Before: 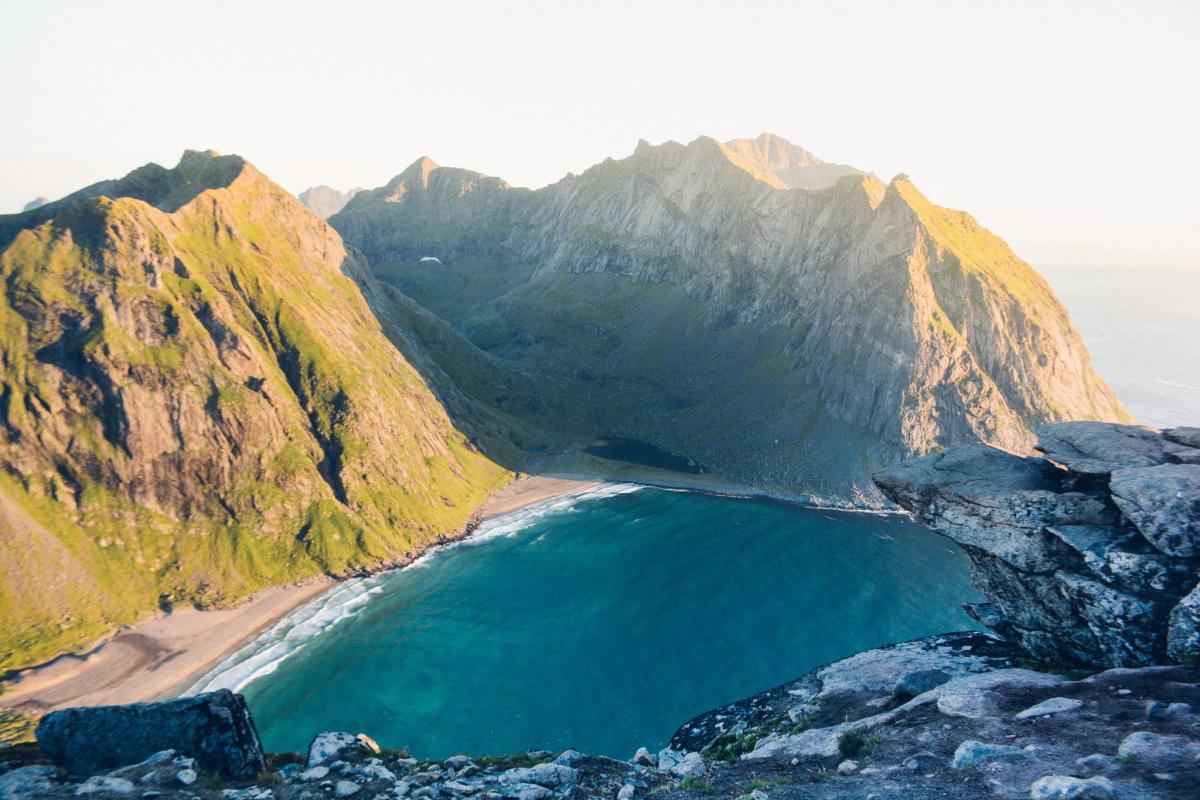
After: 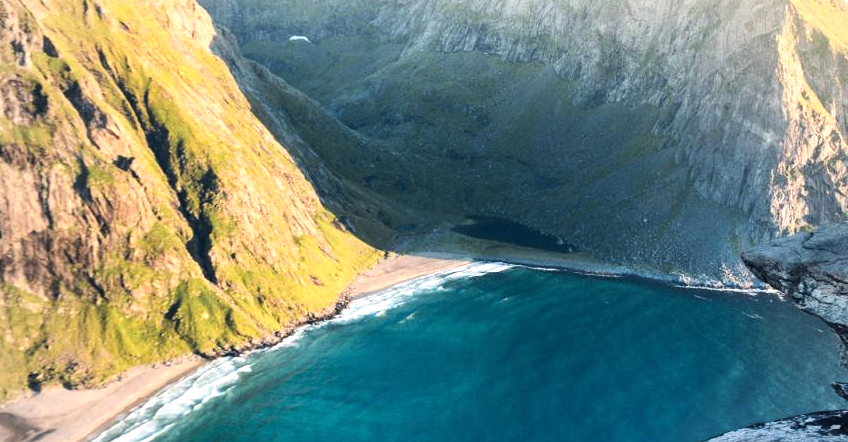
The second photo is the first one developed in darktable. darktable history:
crop: left 10.976%, top 27.626%, right 18.289%, bottom 17.038%
tone equalizer: -8 EV -0.71 EV, -7 EV -0.71 EV, -6 EV -0.59 EV, -5 EV -0.384 EV, -3 EV 0.384 EV, -2 EV 0.6 EV, -1 EV 0.69 EV, +0 EV 0.738 EV, edges refinement/feathering 500, mask exposure compensation -1.57 EV, preserve details no
vignetting: fall-off start 74.69%, fall-off radius 65.9%, brightness -0.27, unbound false
